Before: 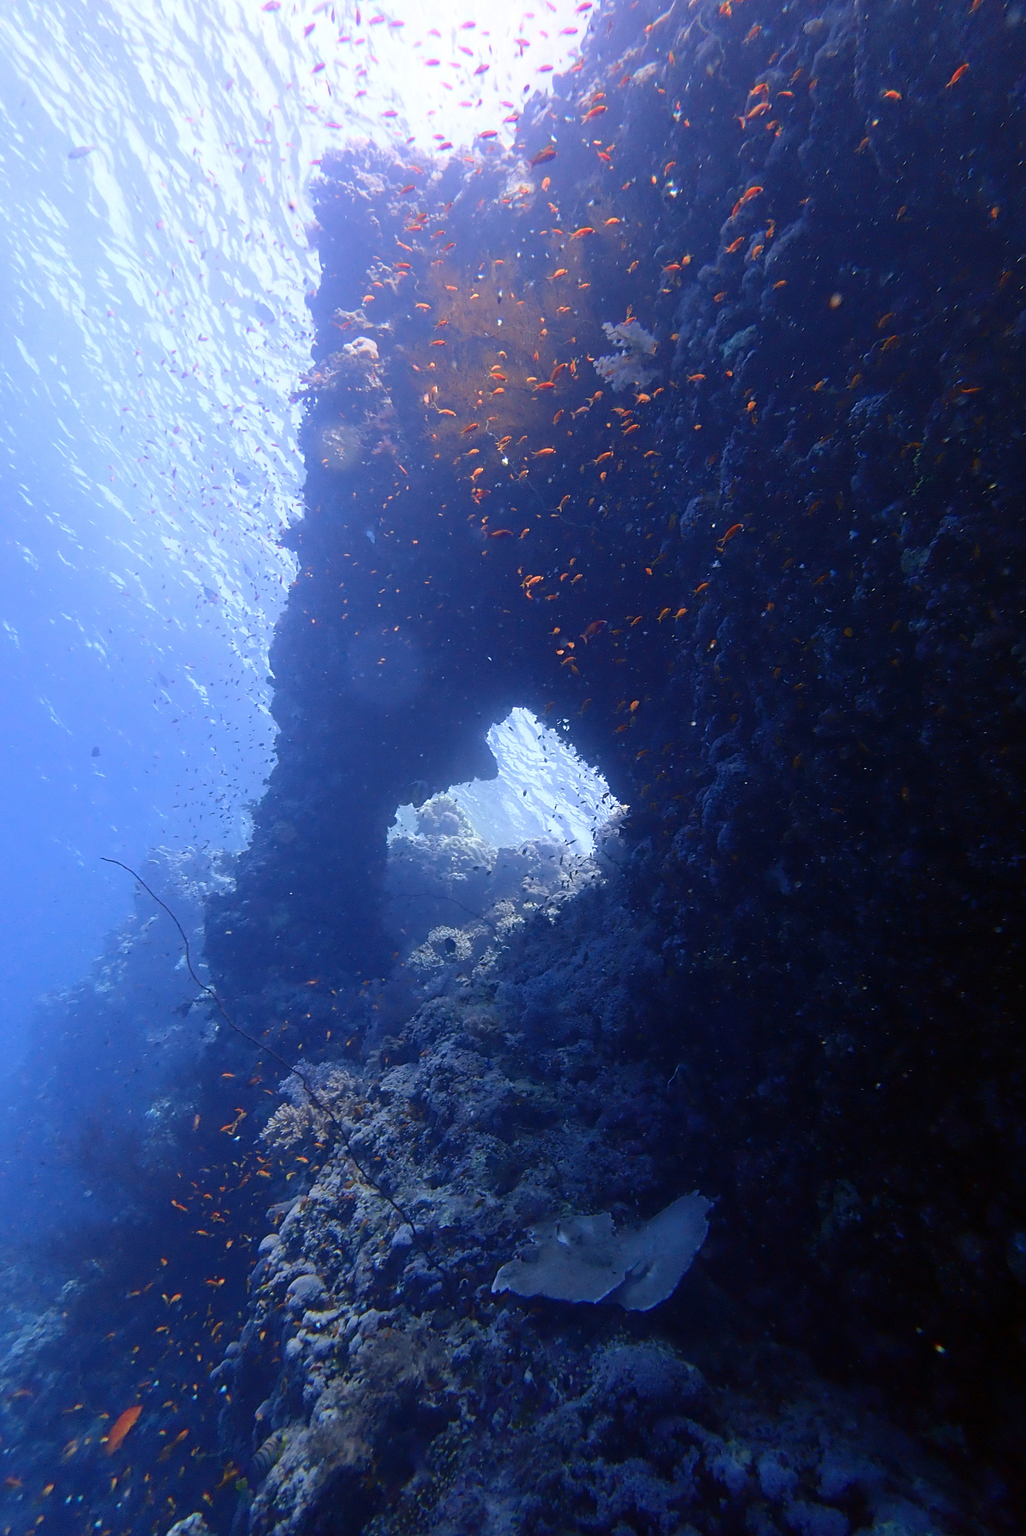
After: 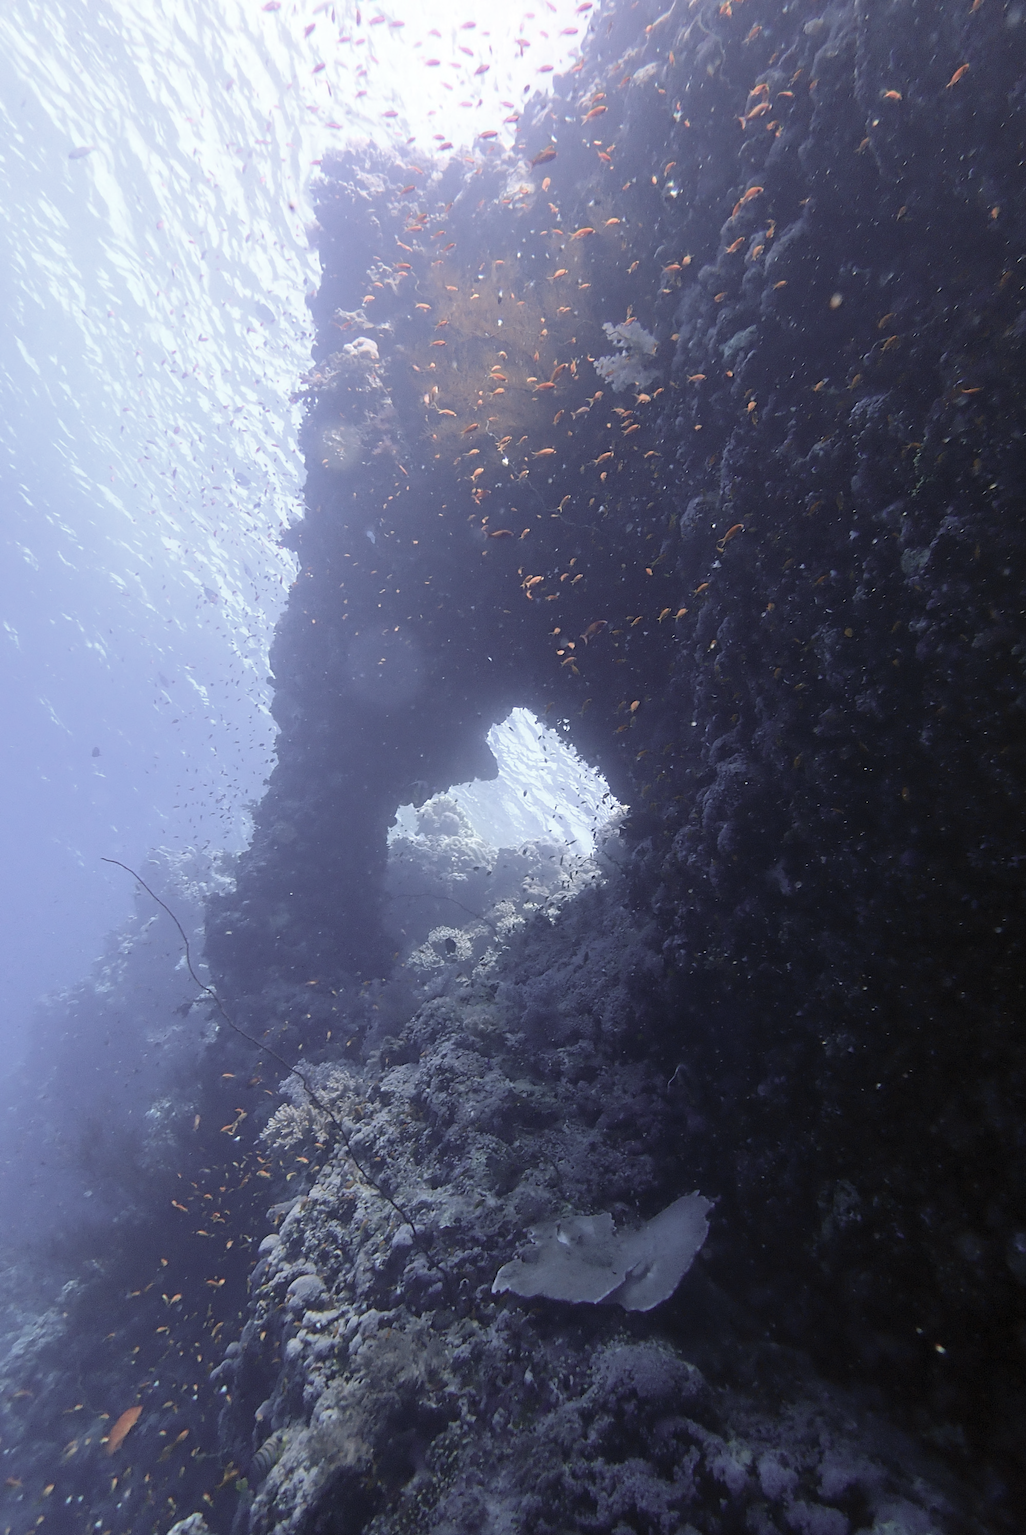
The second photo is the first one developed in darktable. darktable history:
contrast brightness saturation: brightness 0.181, saturation -0.517
